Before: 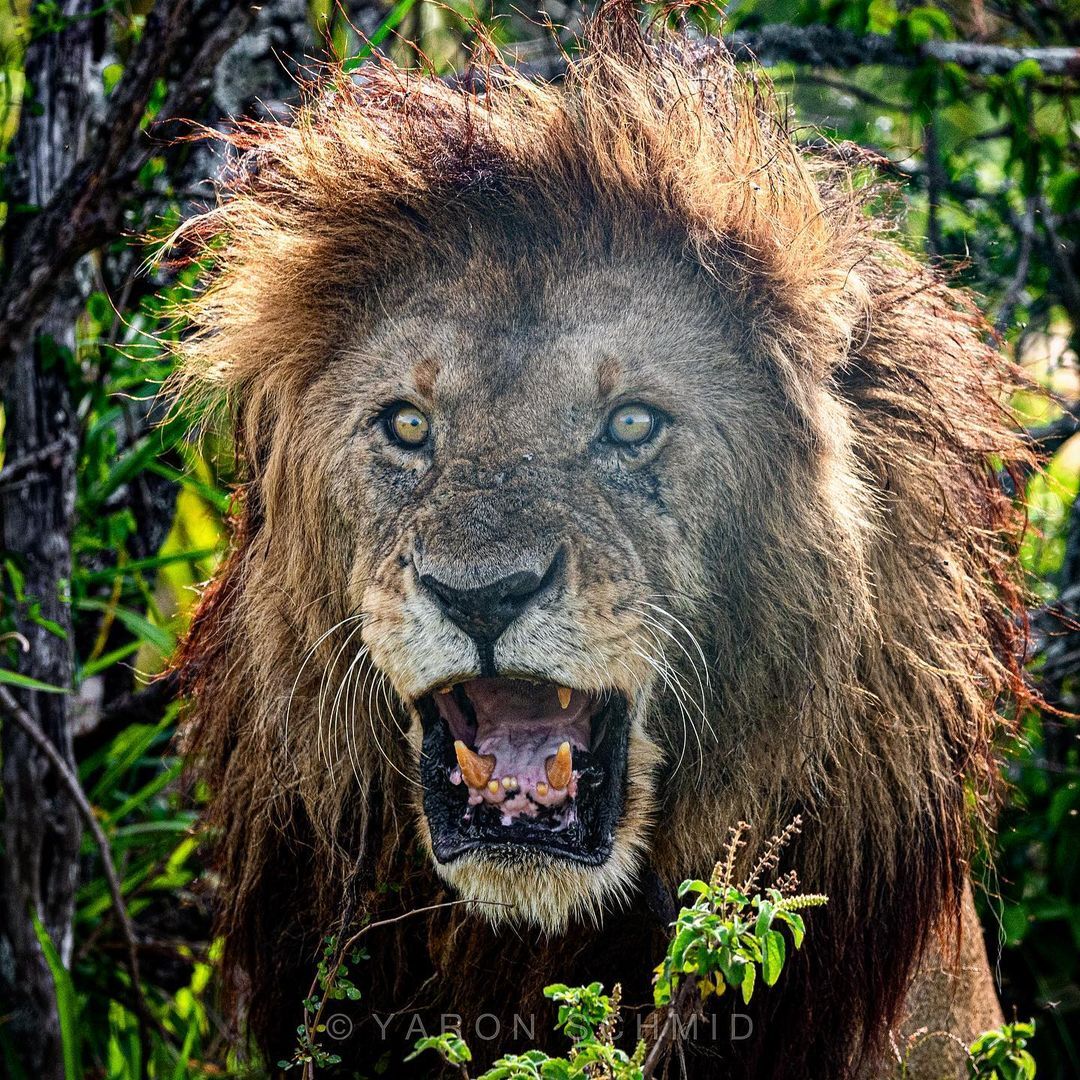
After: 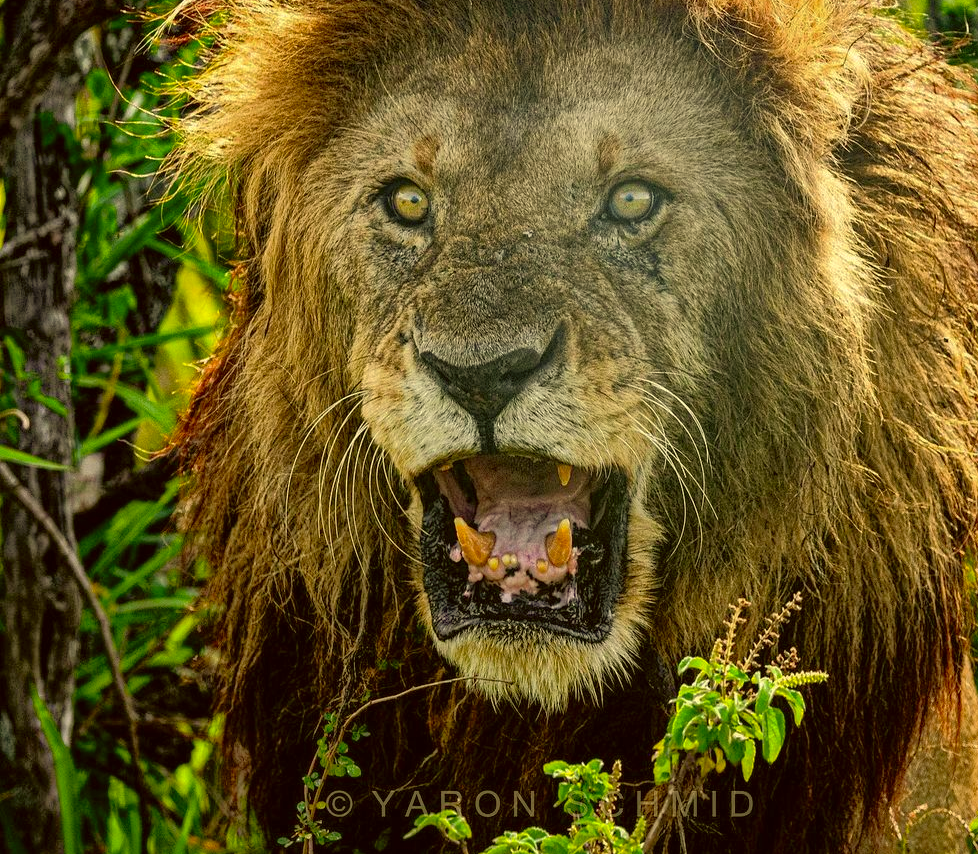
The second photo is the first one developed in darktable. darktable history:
shadows and highlights: on, module defaults
crop: top 20.653%, right 9.373%, bottom 0.228%
color correction: highlights a* 0.147, highlights b* 29.17, shadows a* -0.225, shadows b* 21.37
